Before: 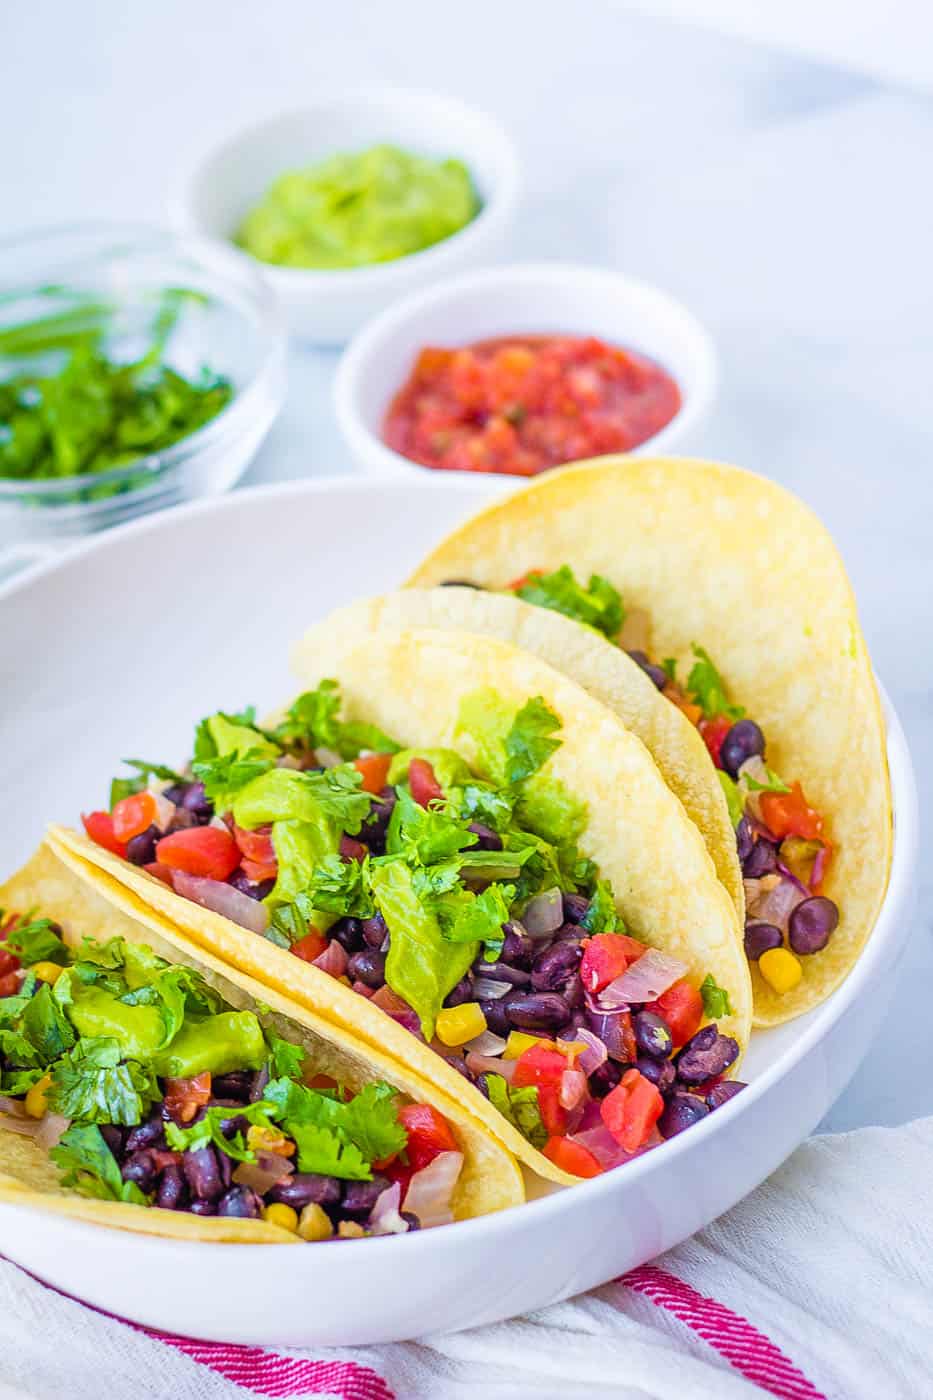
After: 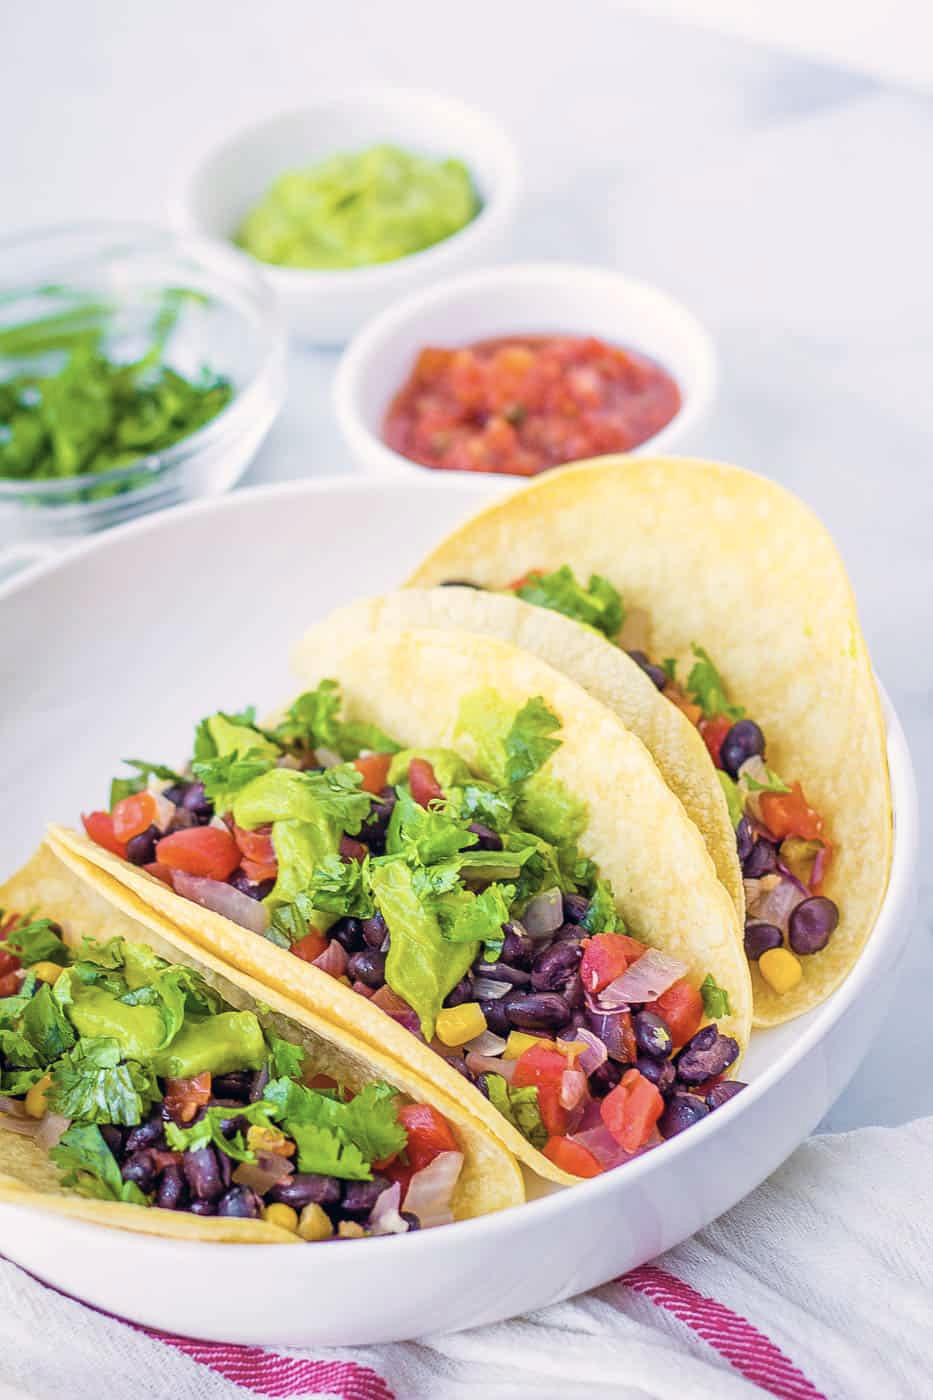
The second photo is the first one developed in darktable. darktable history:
color correction: highlights a* 2.89, highlights b* 5.02, shadows a* -1.9, shadows b* -4.88, saturation 0.777
